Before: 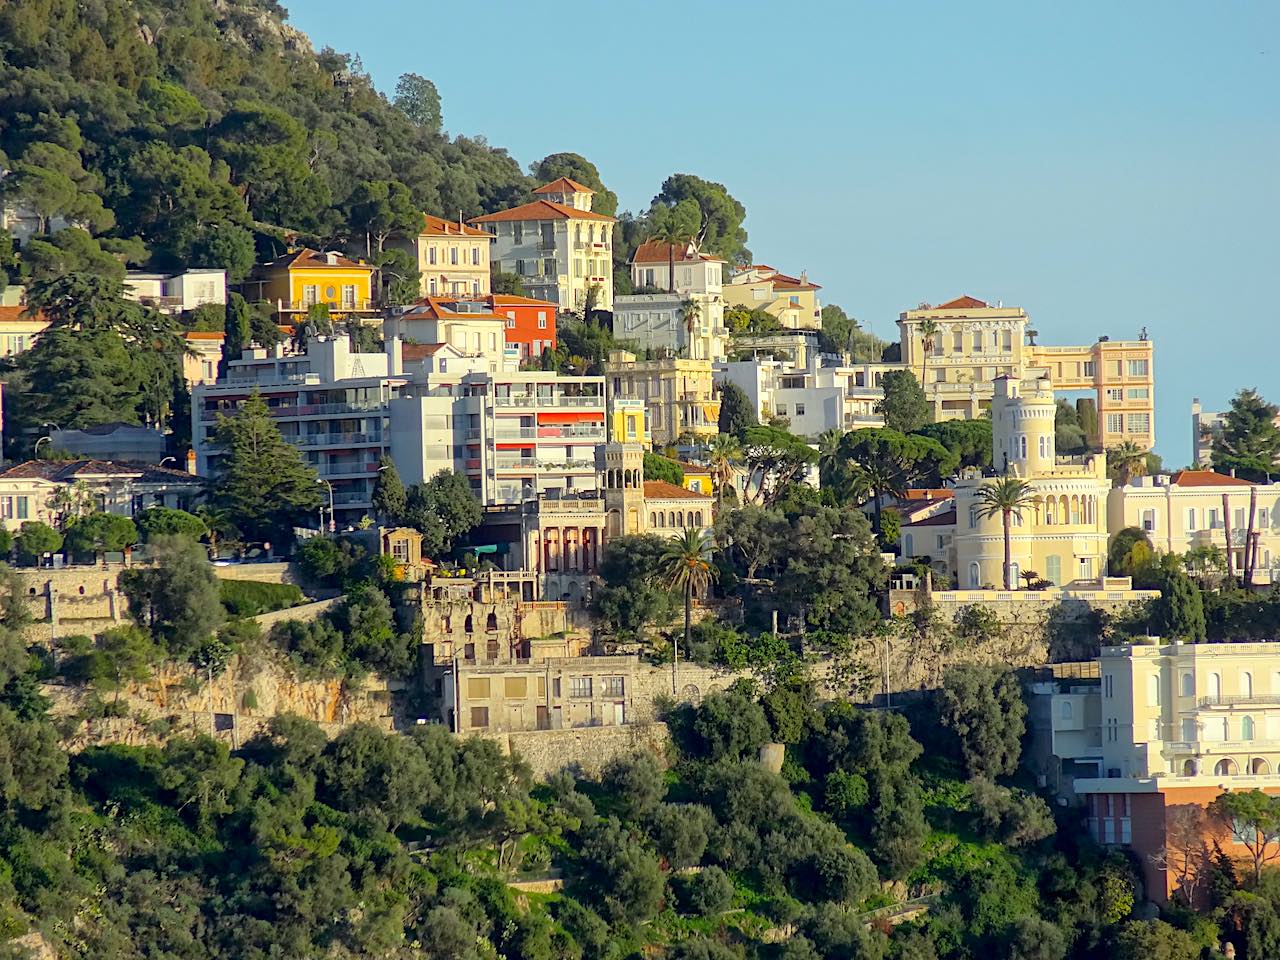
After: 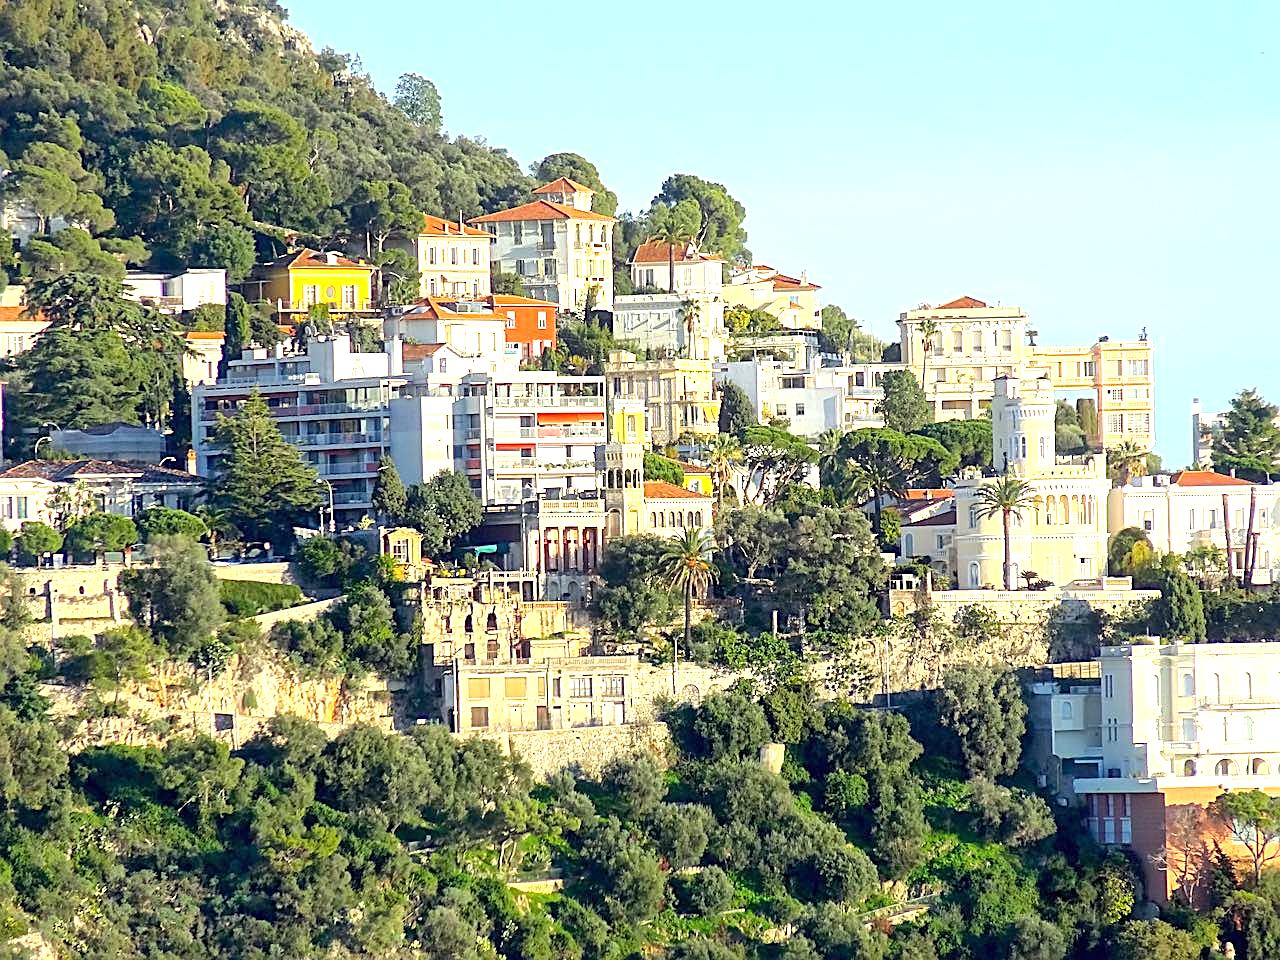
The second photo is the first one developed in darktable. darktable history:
sharpen: on, module defaults
exposure: black level correction 0, exposure 1.2 EV, compensate exposure bias true, compensate highlight preservation false
